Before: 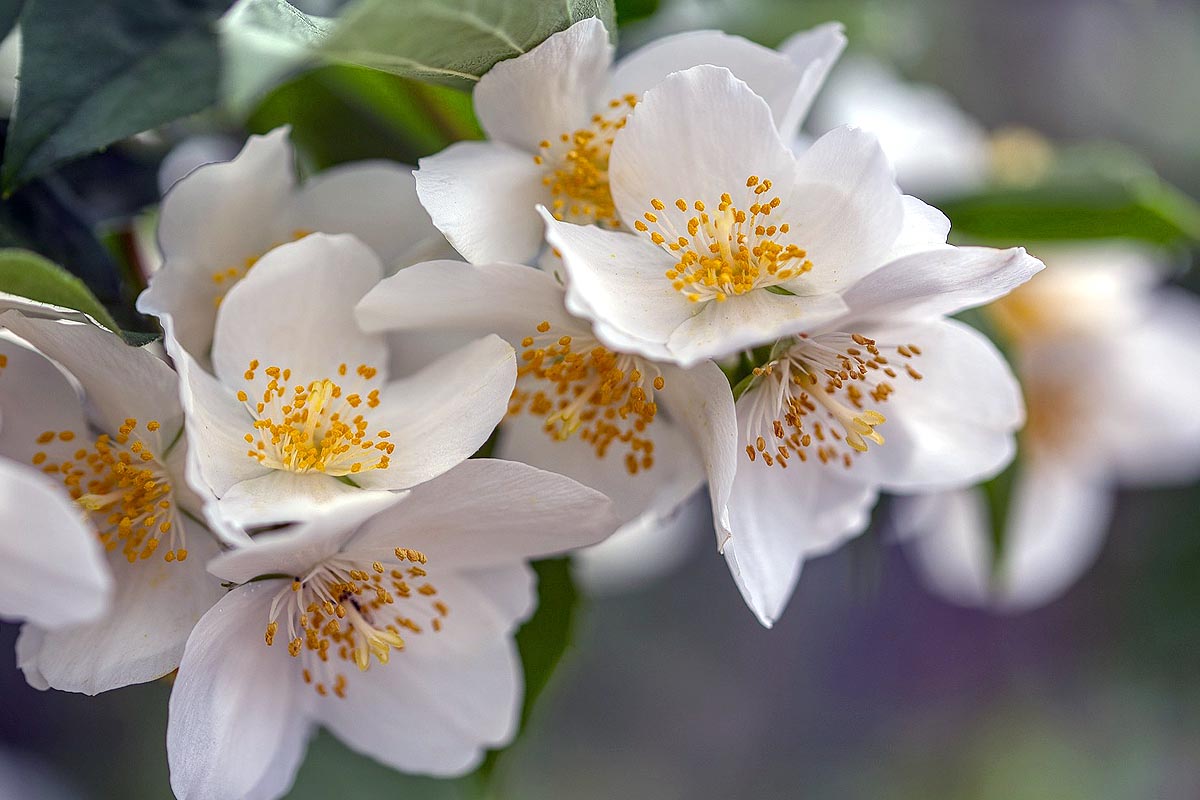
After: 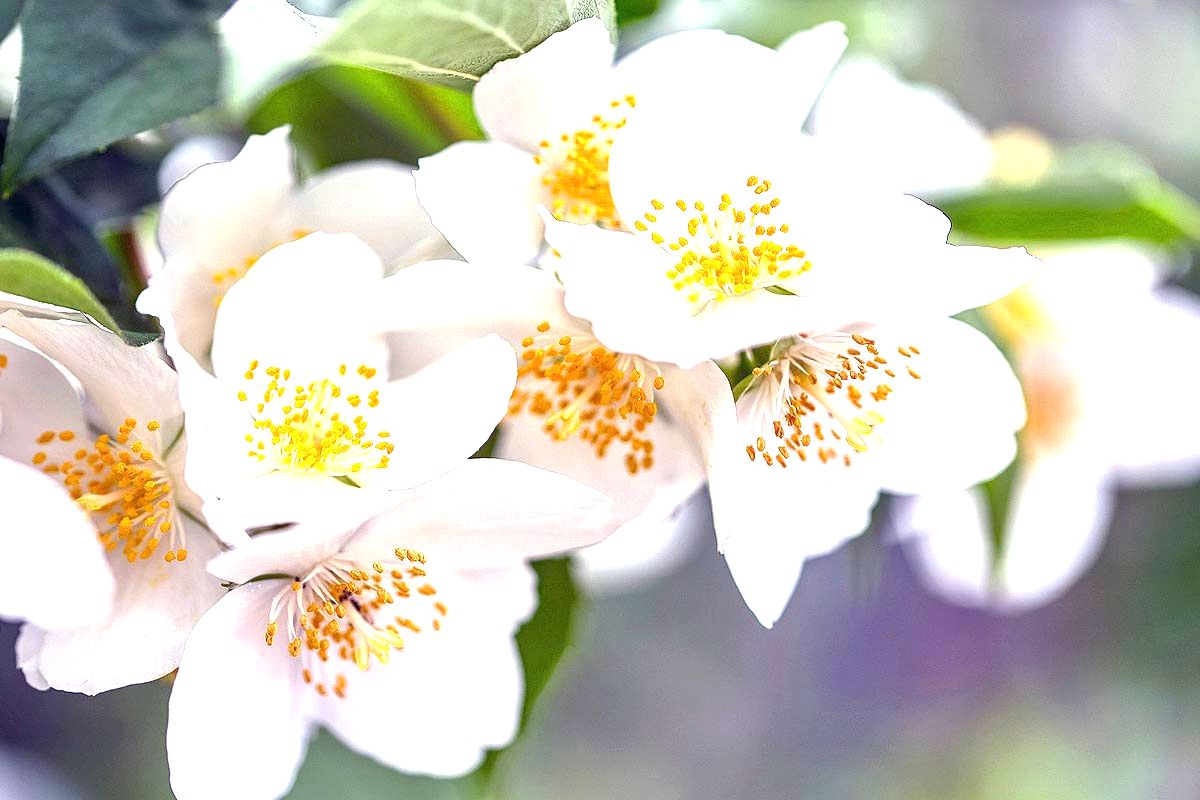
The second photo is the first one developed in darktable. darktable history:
exposure: black level correction 0, exposure 1.662 EV, compensate exposure bias true, compensate highlight preservation false
